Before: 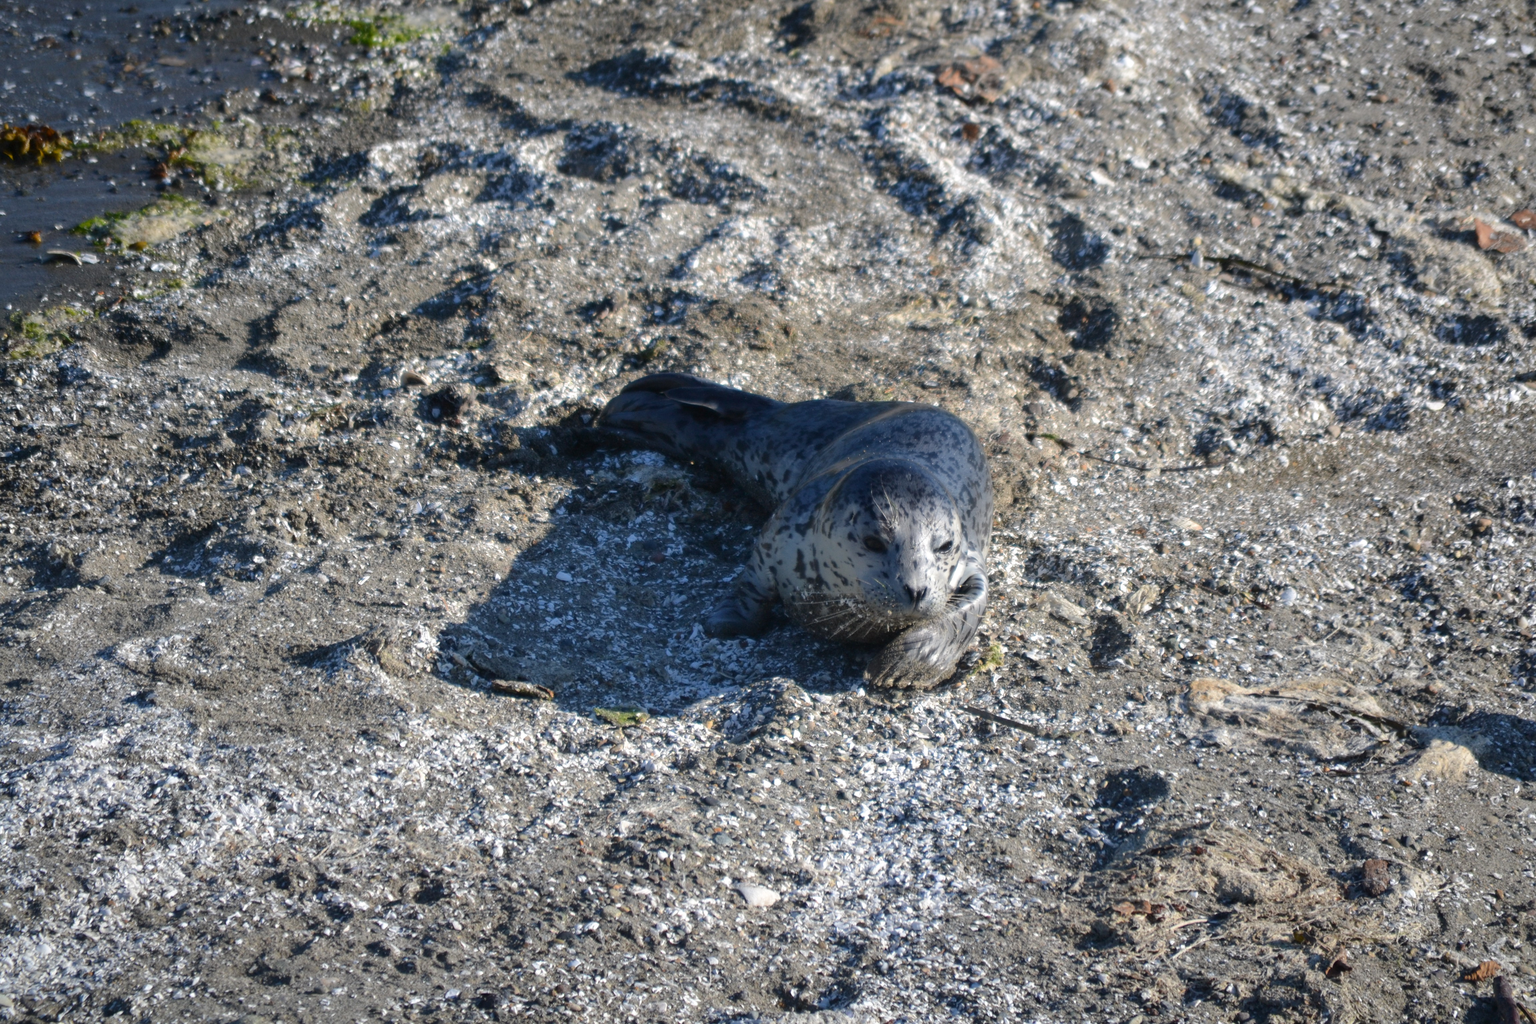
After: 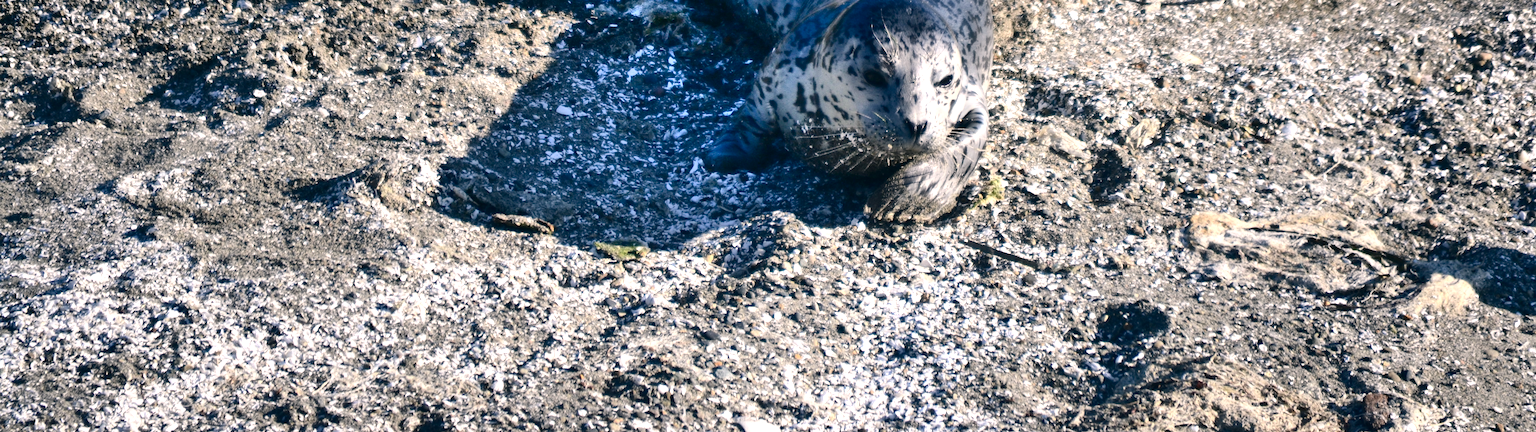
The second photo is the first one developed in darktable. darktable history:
color correction: highlights a* 5.38, highlights b* 5.3, shadows a* -4.26, shadows b* -5.11
crop: top 45.551%, bottom 12.262%
shadows and highlights: radius 110.86, shadows 51.09, white point adjustment 9.16, highlights -4.17, highlights color adjustment 32.2%, soften with gaussian
contrast brightness saturation: contrast 0.28
